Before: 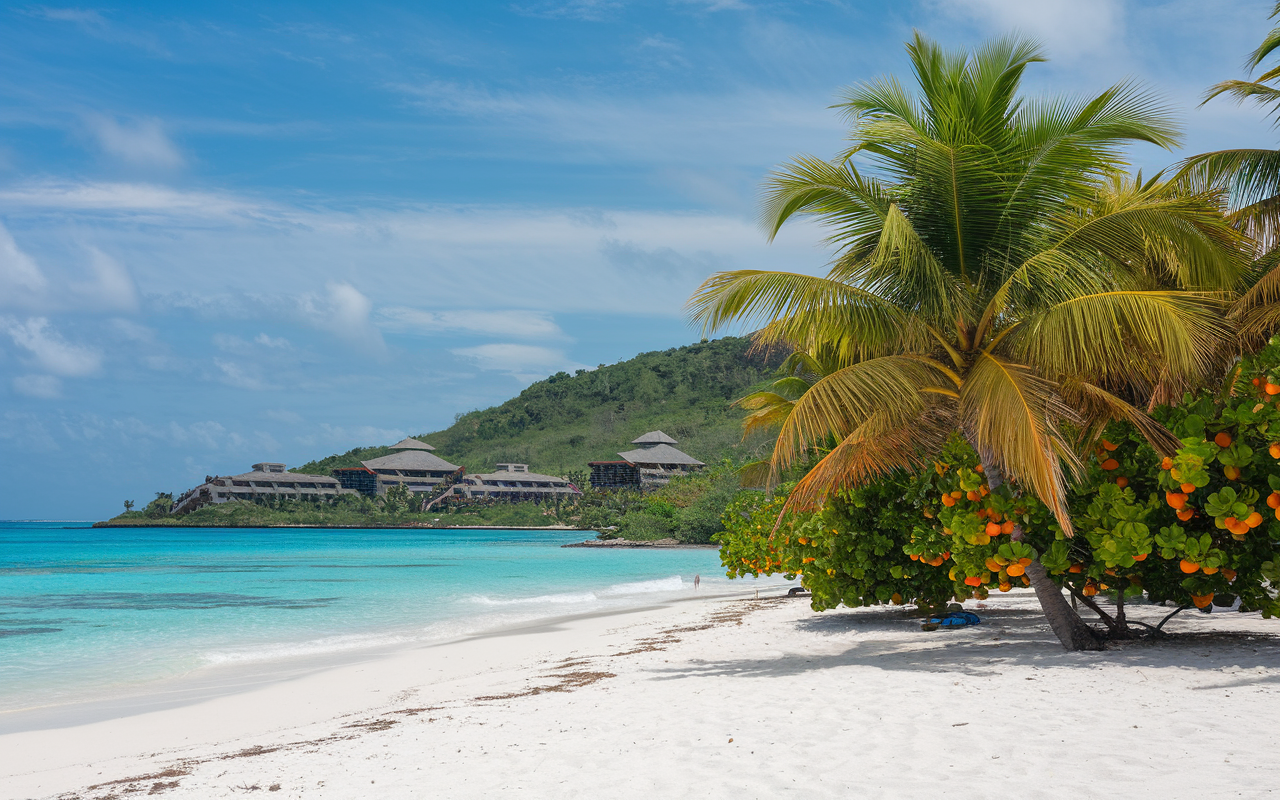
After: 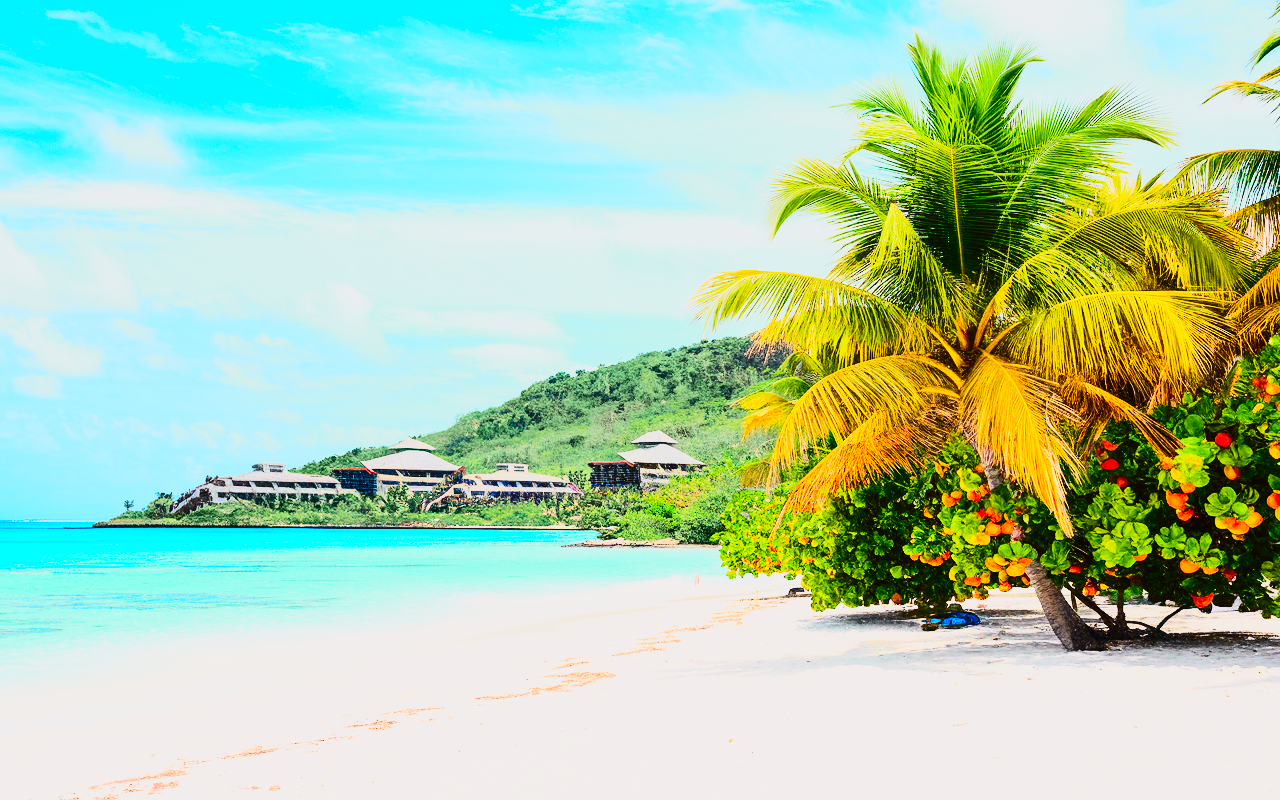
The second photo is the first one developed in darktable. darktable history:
tone curve: curves: ch0 [(0, 0.006) (0.184, 0.172) (0.405, 0.46) (0.456, 0.528) (0.634, 0.728) (0.877, 0.89) (0.984, 0.935)]; ch1 [(0, 0) (0.443, 0.43) (0.492, 0.495) (0.566, 0.582) (0.595, 0.606) (0.608, 0.609) (0.65, 0.677) (1, 1)]; ch2 [(0, 0) (0.33, 0.301) (0.421, 0.443) (0.447, 0.489) (0.492, 0.495) (0.537, 0.583) (0.586, 0.591) (0.663, 0.686) (1, 1)], color space Lab, independent channels, preserve colors none
base curve: curves: ch0 [(0, 0) (0.007, 0.004) (0.027, 0.03) (0.046, 0.07) (0.207, 0.54) (0.442, 0.872) (0.673, 0.972) (1, 1)], preserve colors none
contrast brightness saturation: contrast 0.23, brightness 0.1, saturation 0.29
